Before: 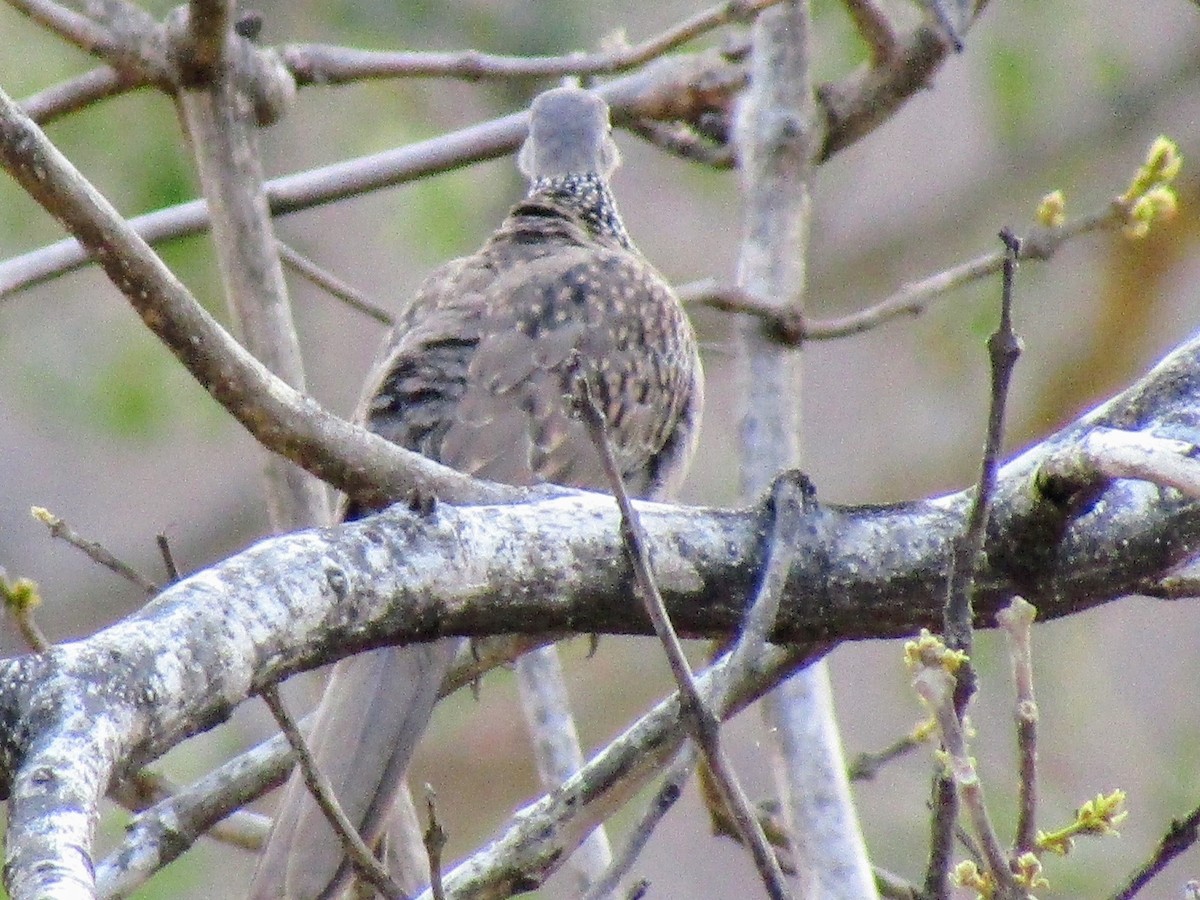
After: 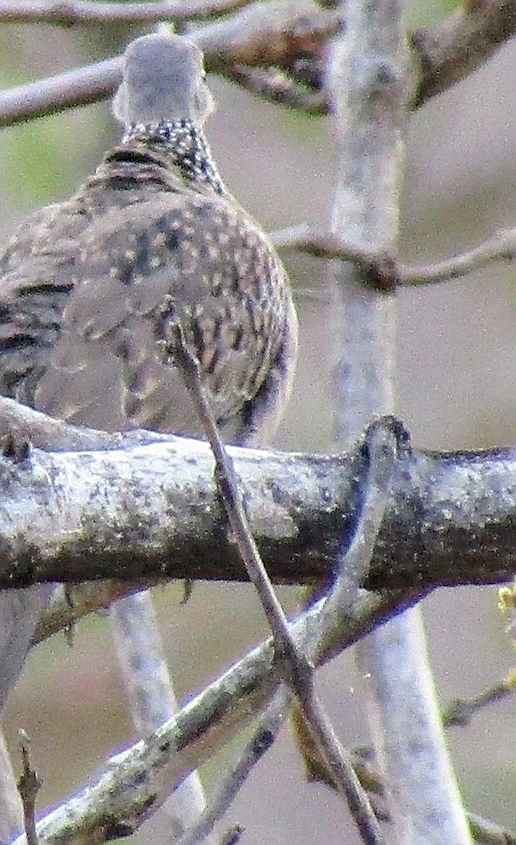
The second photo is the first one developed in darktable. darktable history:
sharpen: on, module defaults
crop: left 33.836%, top 6.037%, right 23.089%
contrast brightness saturation: contrast 0.007, saturation -0.064
